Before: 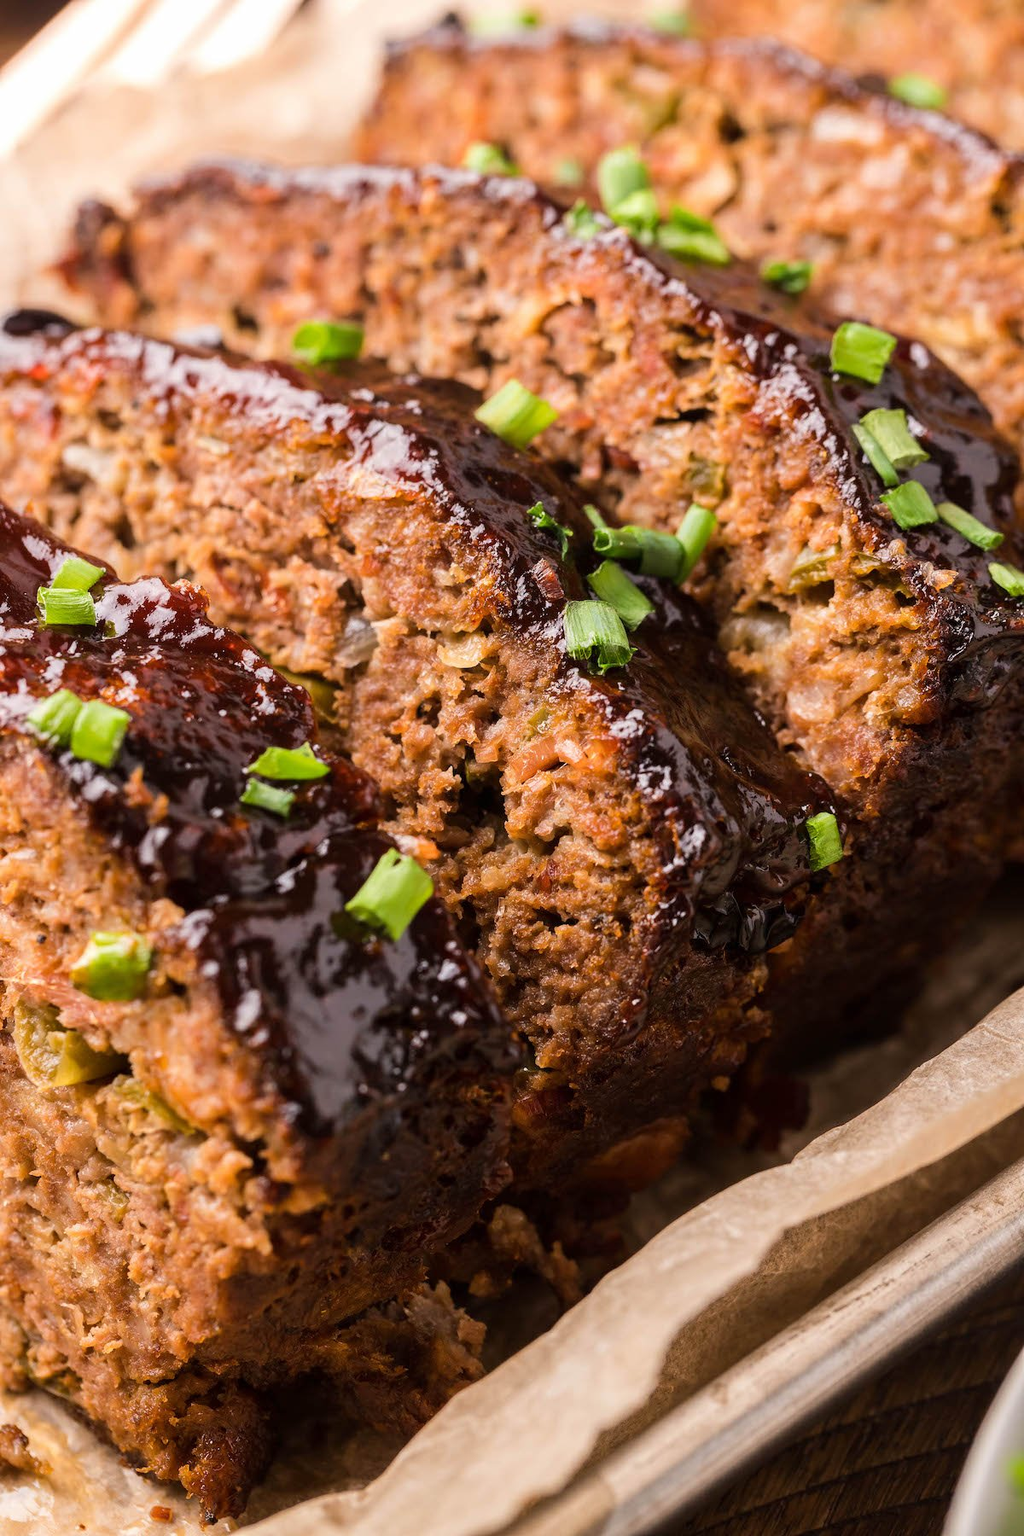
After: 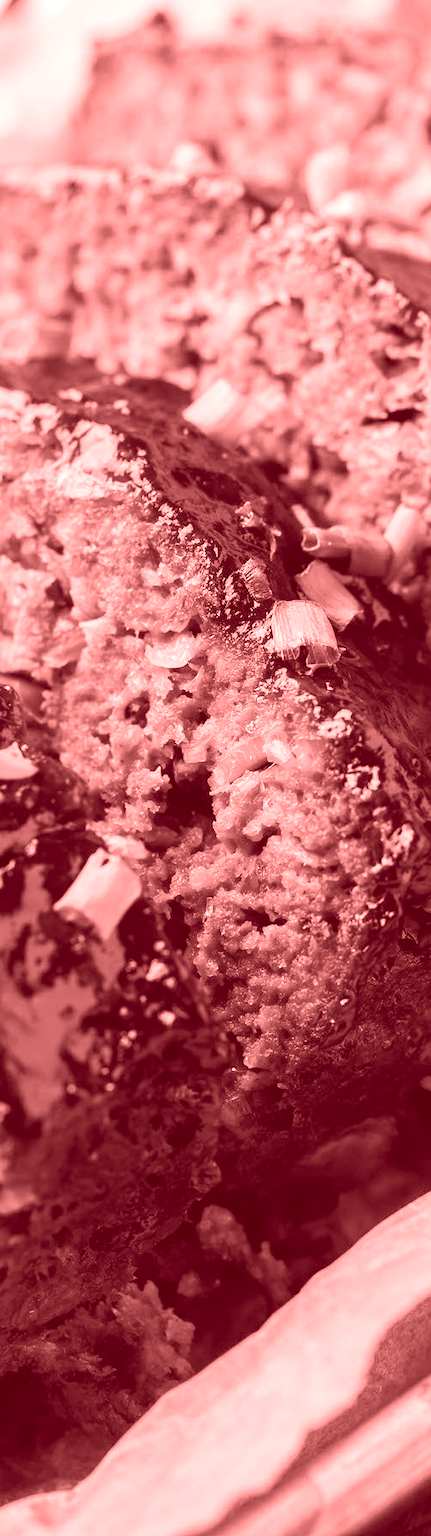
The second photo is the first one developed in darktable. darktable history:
colorize: saturation 60%, source mix 100%
crop: left 28.583%, right 29.231%
